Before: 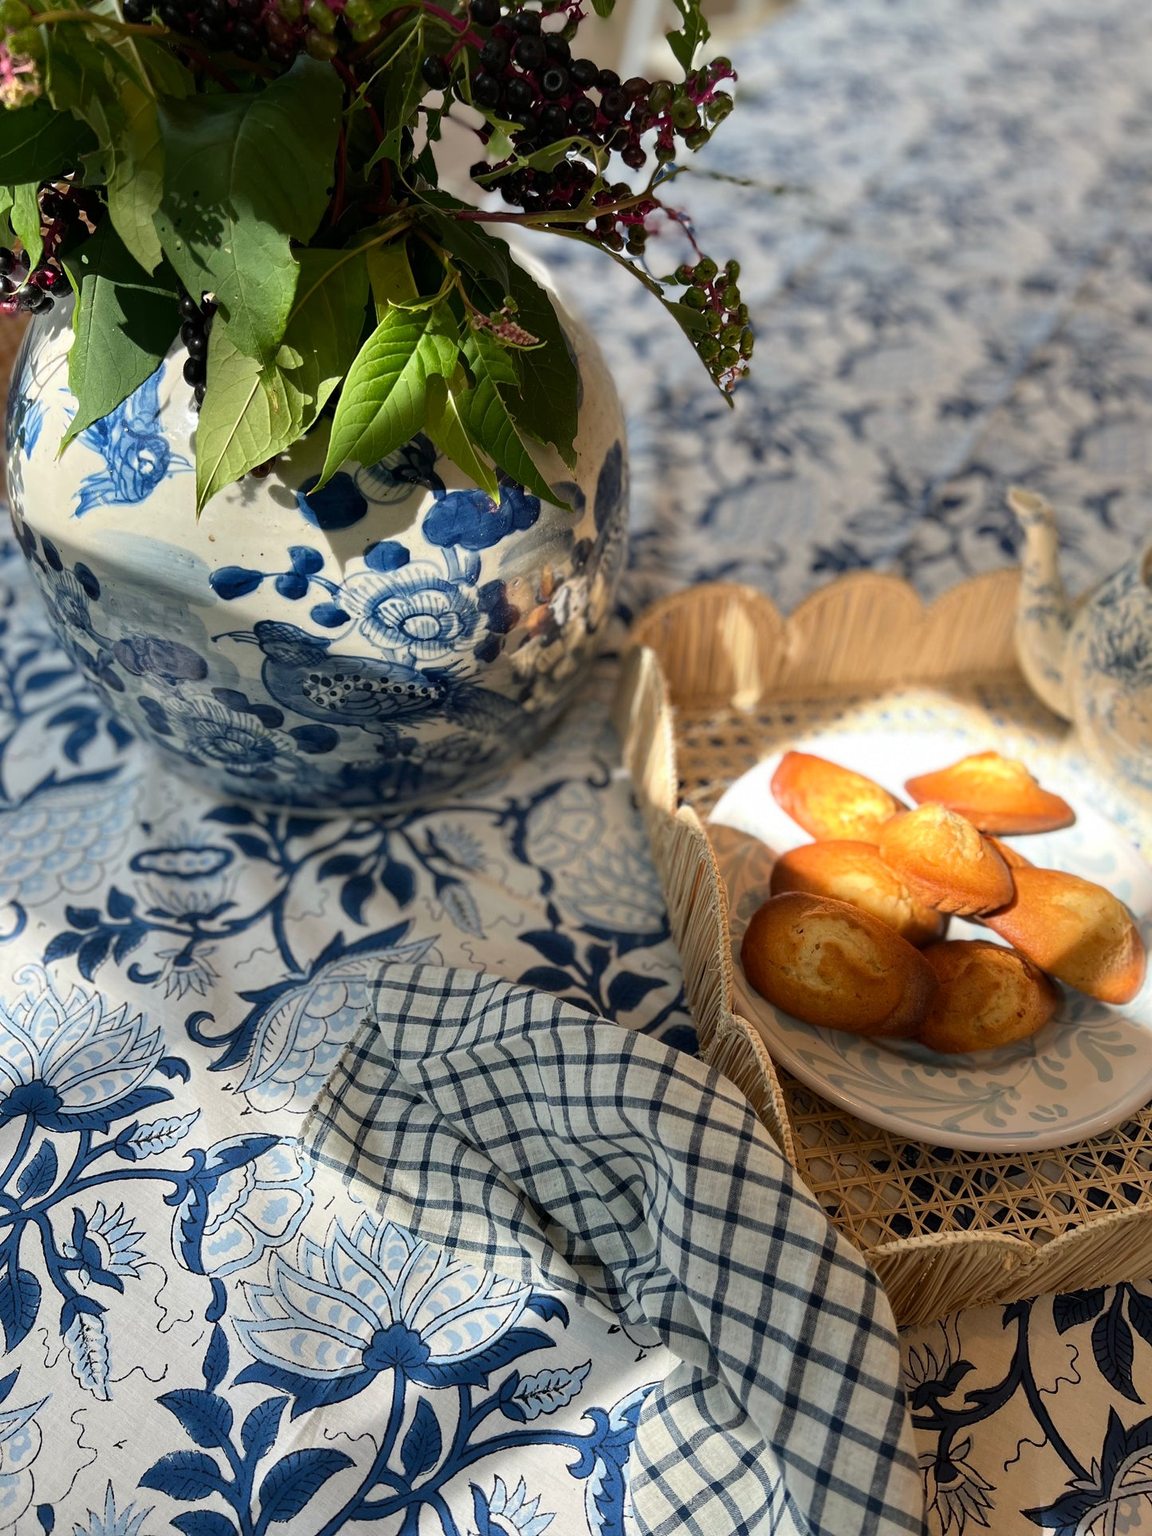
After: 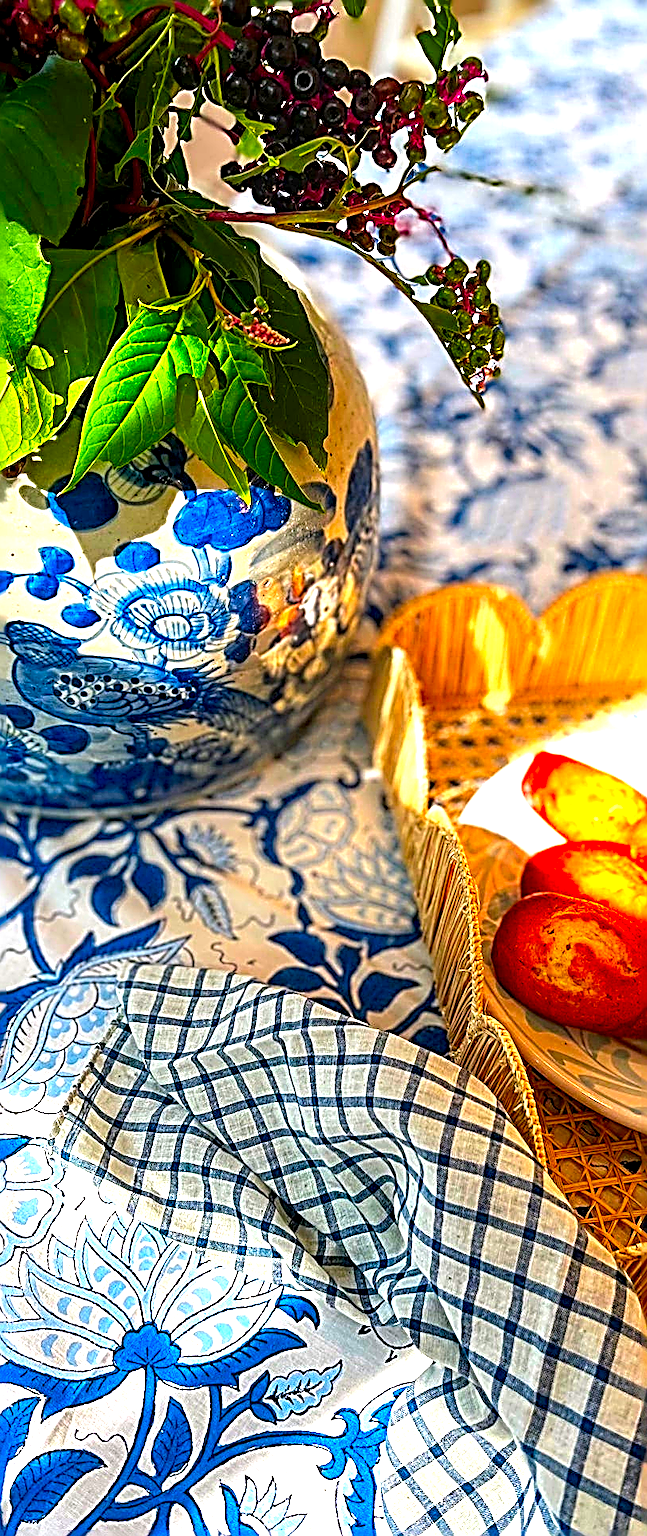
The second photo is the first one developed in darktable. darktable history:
crop: left 21.696%, right 22.046%, bottom 0.008%
sharpen: radius 3.182, amount 1.72
local contrast: detail 150%
color correction: highlights a* 1.53, highlights b* -1.75, saturation 2.46
exposure: exposure 0.945 EV, compensate highlight preservation false
